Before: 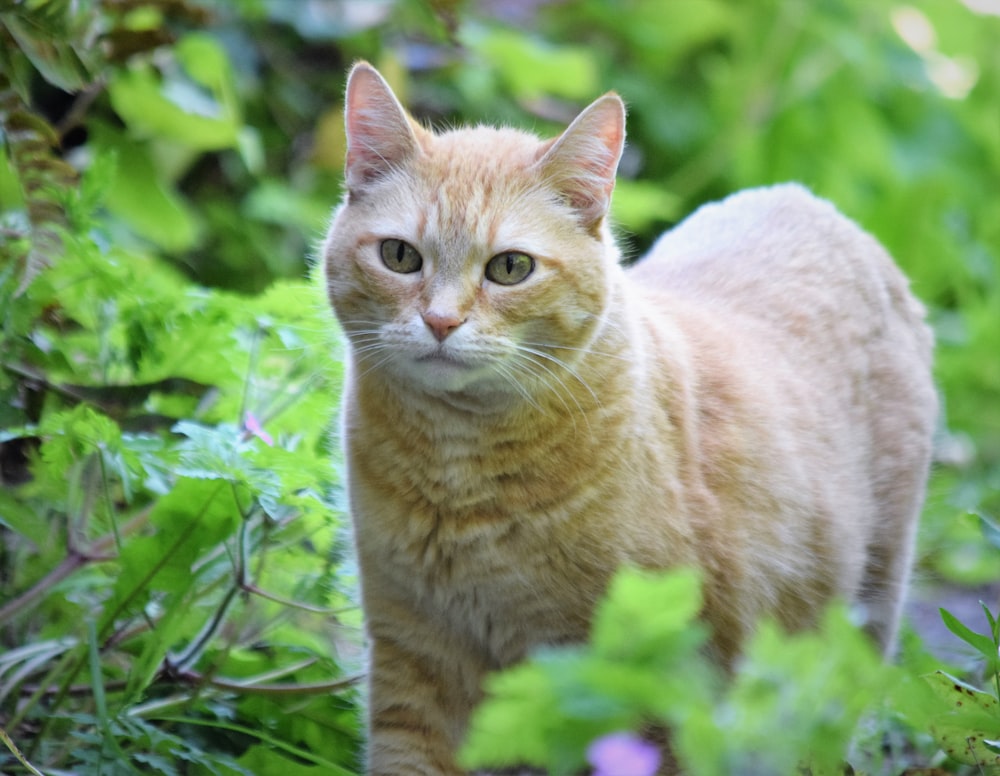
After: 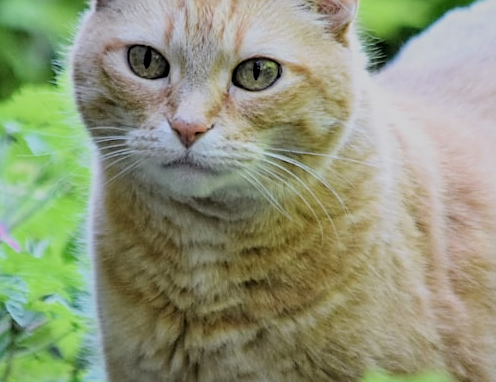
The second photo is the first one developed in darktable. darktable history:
sharpen: on, module defaults
filmic rgb: black relative exposure -7.15 EV, white relative exposure 5.39 EV, hardness 3.02, color science v6 (2022)
crop: left 25.362%, top 25.112%, right 24.945%, bottom 25.544%
exposure: exposure -0.001 EV, compensate highlight preservation false
local contrast: on, module defaults
